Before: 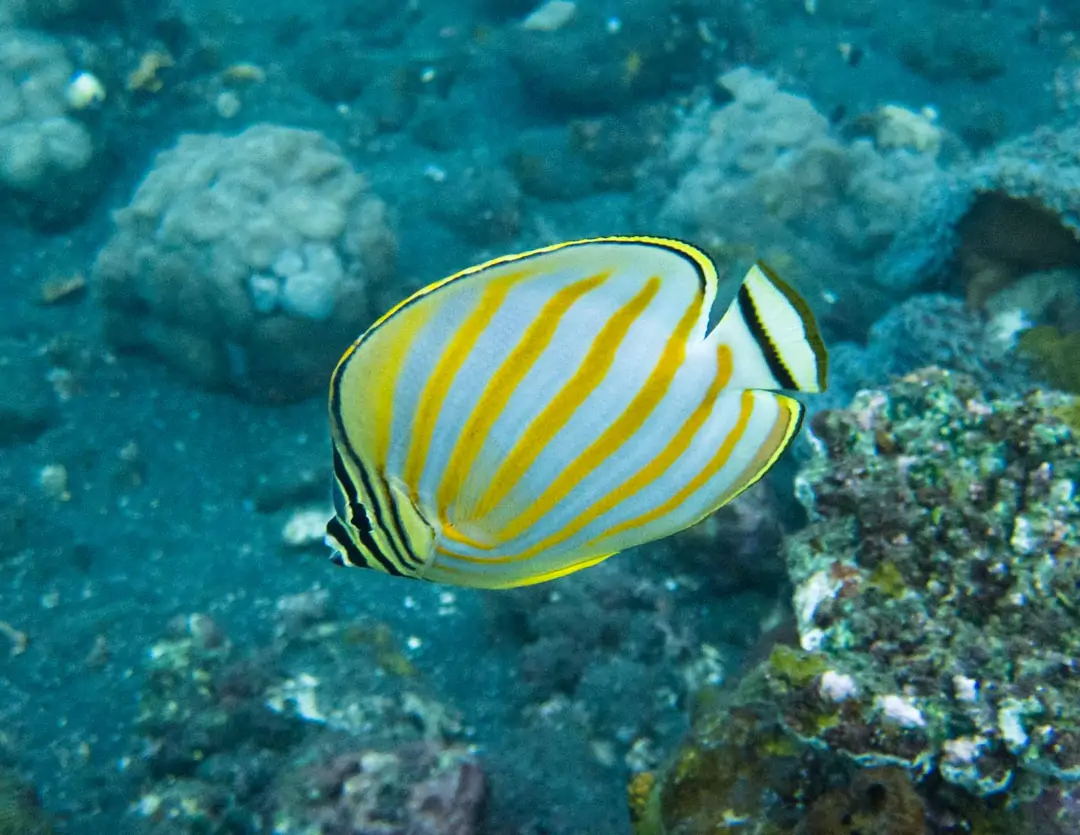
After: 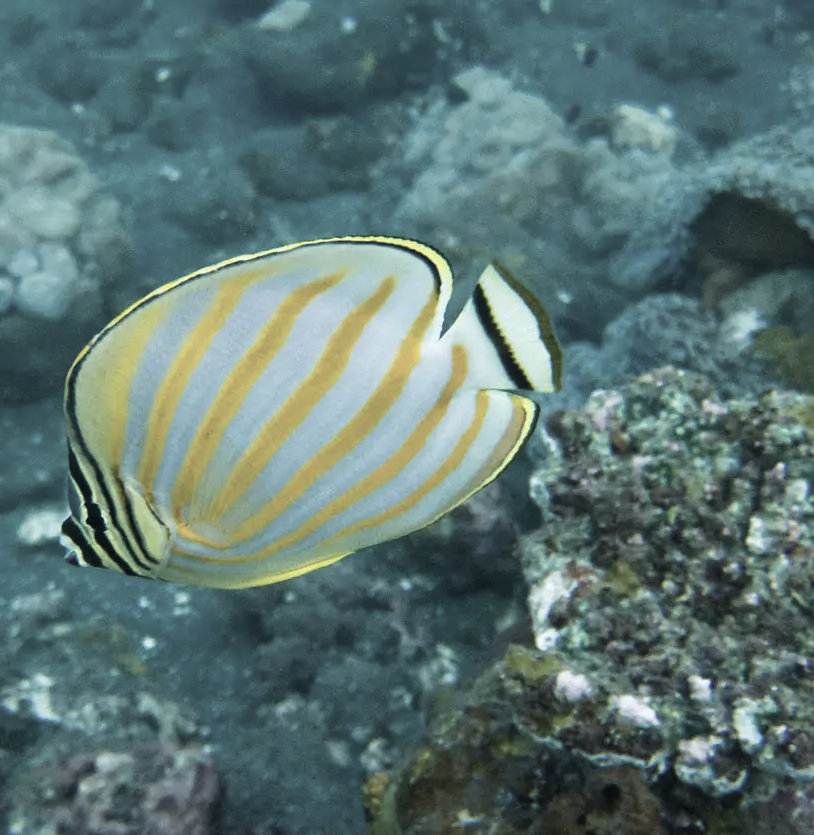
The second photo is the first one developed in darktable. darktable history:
crop and rotate: left 24.6%
color correction: saturation 0.5
